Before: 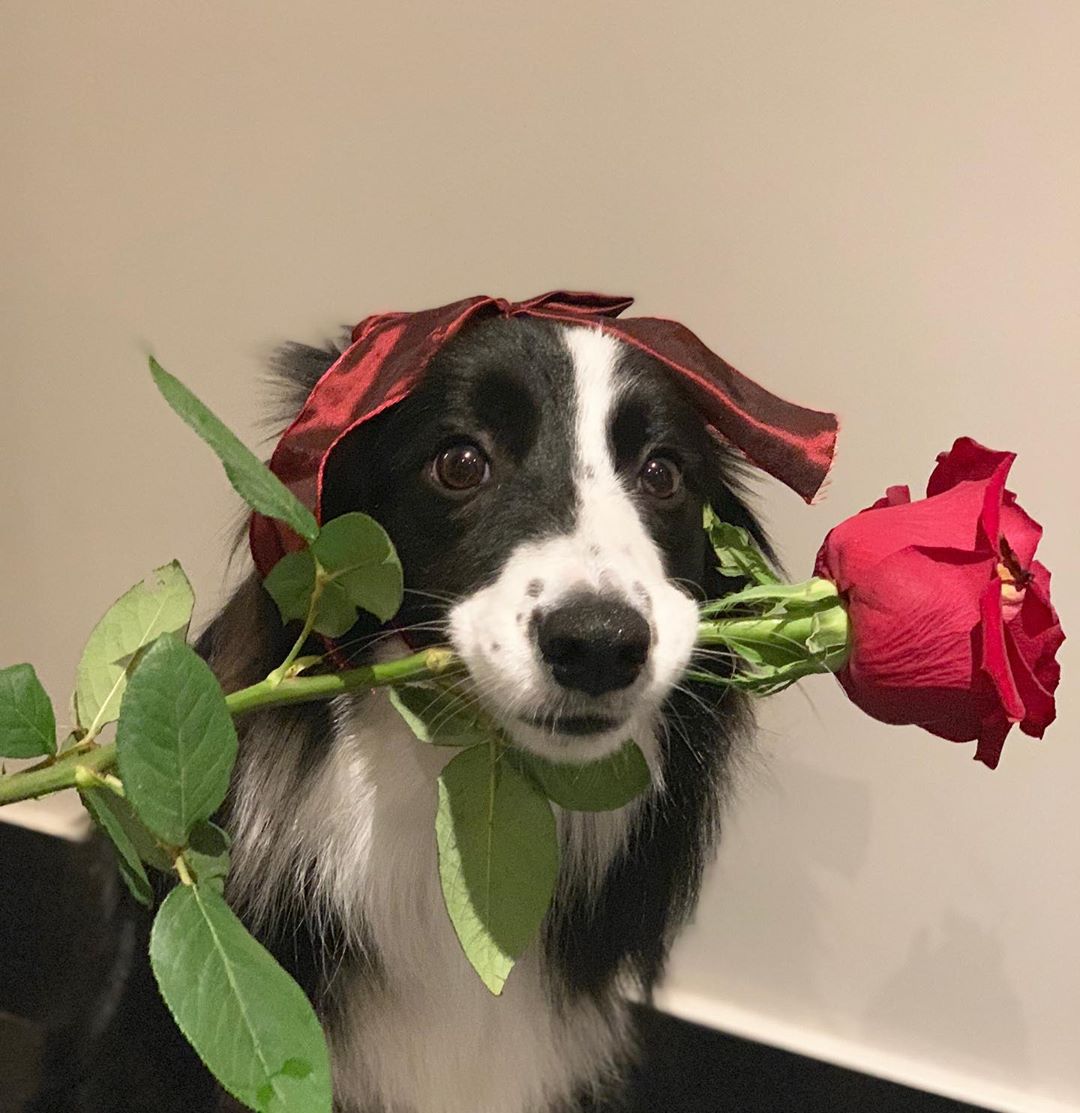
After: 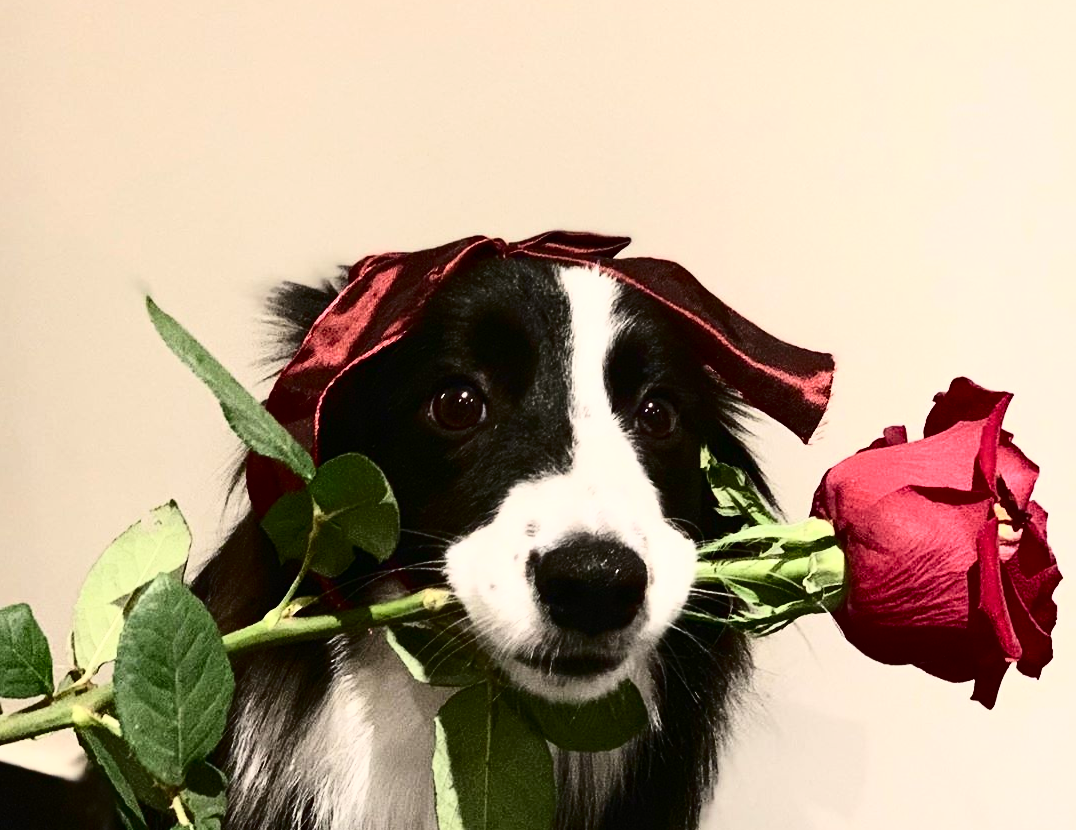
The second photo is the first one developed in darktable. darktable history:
tone curve: curves: ch0 [(0, 0) (0.003, 0.004) (0.011, 0.006) (0.025, 0.008) (0.044, 0.012) (0.069, 0.017) (0.1, 0.021) (0.136, 0.029) (0.177, 0.043) (0.224, 0.062) (0.277, 0.108) (0.335, 0.166) (0.399, 0.301) (0.468, 0.467) (0.543, 0.64) (0.623, 0.803) (0.709, 0.908) (0.801, 0.969) (0.898, 0.988) (1, 1)], color space Lab, independent channels, preserve colors none
crop: left 0.334%, top 5.475%, bottom 19.917%
